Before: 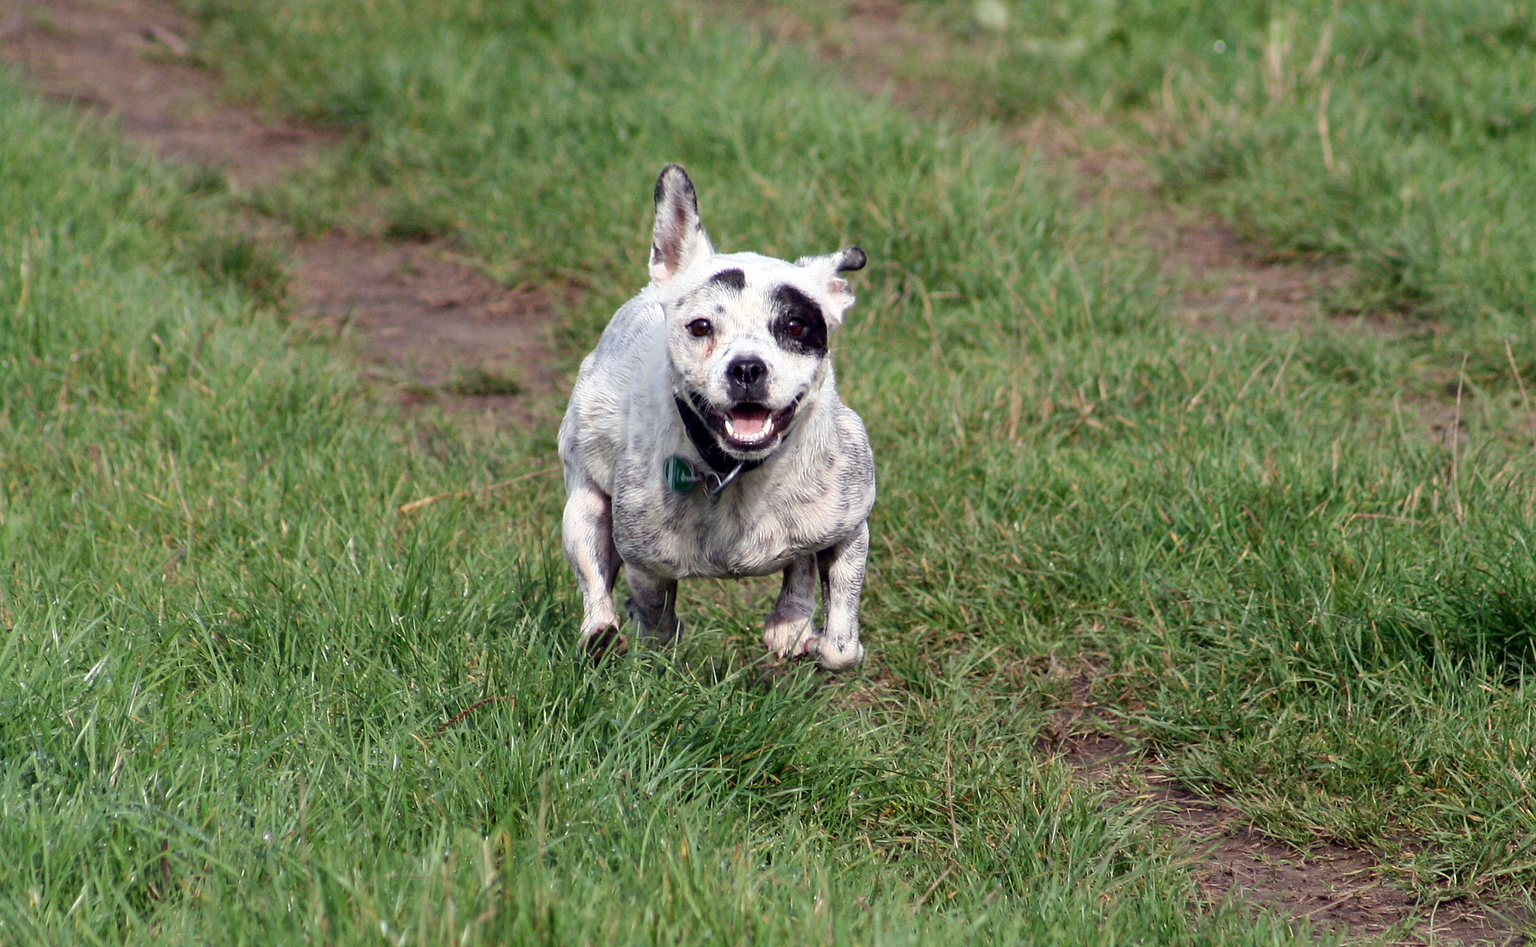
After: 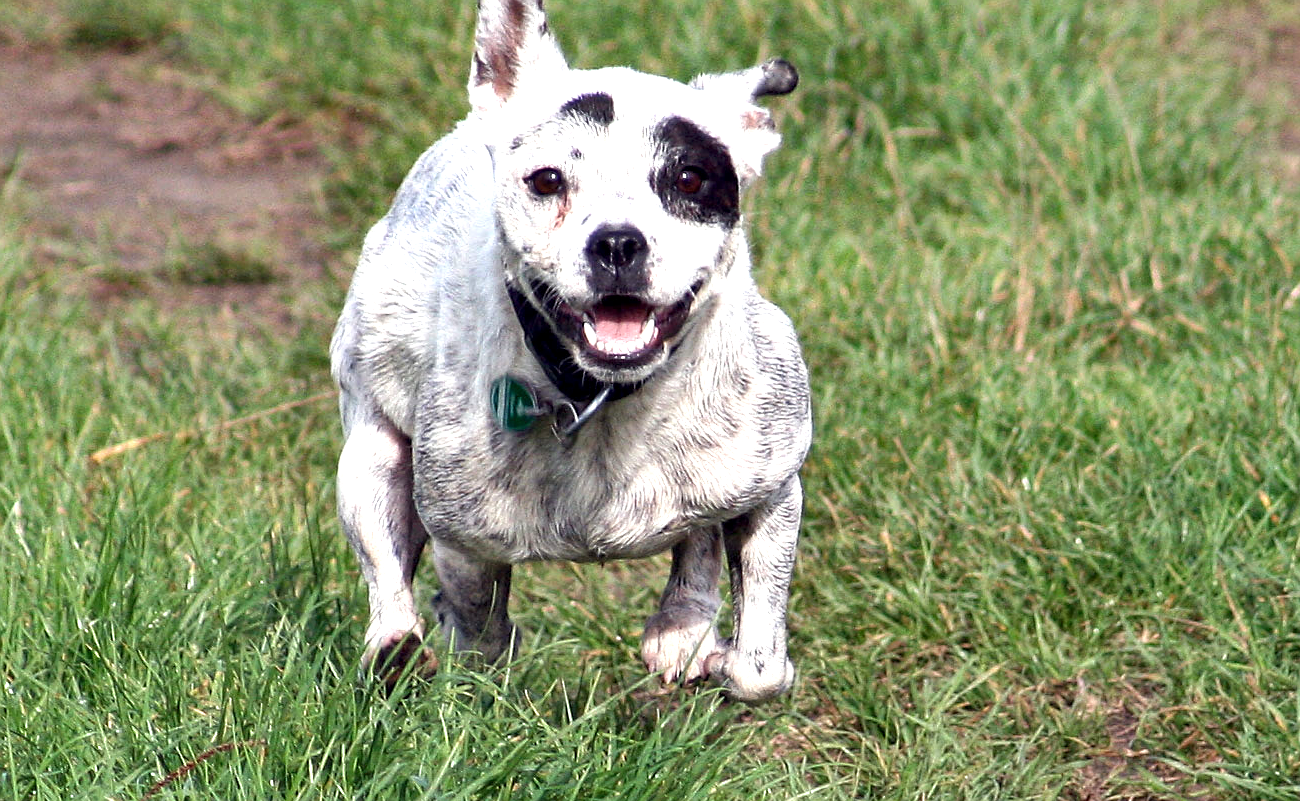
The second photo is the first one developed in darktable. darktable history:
tone equalizer: on, module defaults
crop and rotate: left 22.13%, top 22.054%, right 22.026%, bottom 22.102%
local contrast: highlights 100%, shadows 100%, detail 120%, midtone range 0.2
exposure: black level correction 0, exposure 0.7 EV, compensate exposure bias true, compensate highlight preservation false
shadows and highlights: soften with gaussian
sharpen: radius 1
